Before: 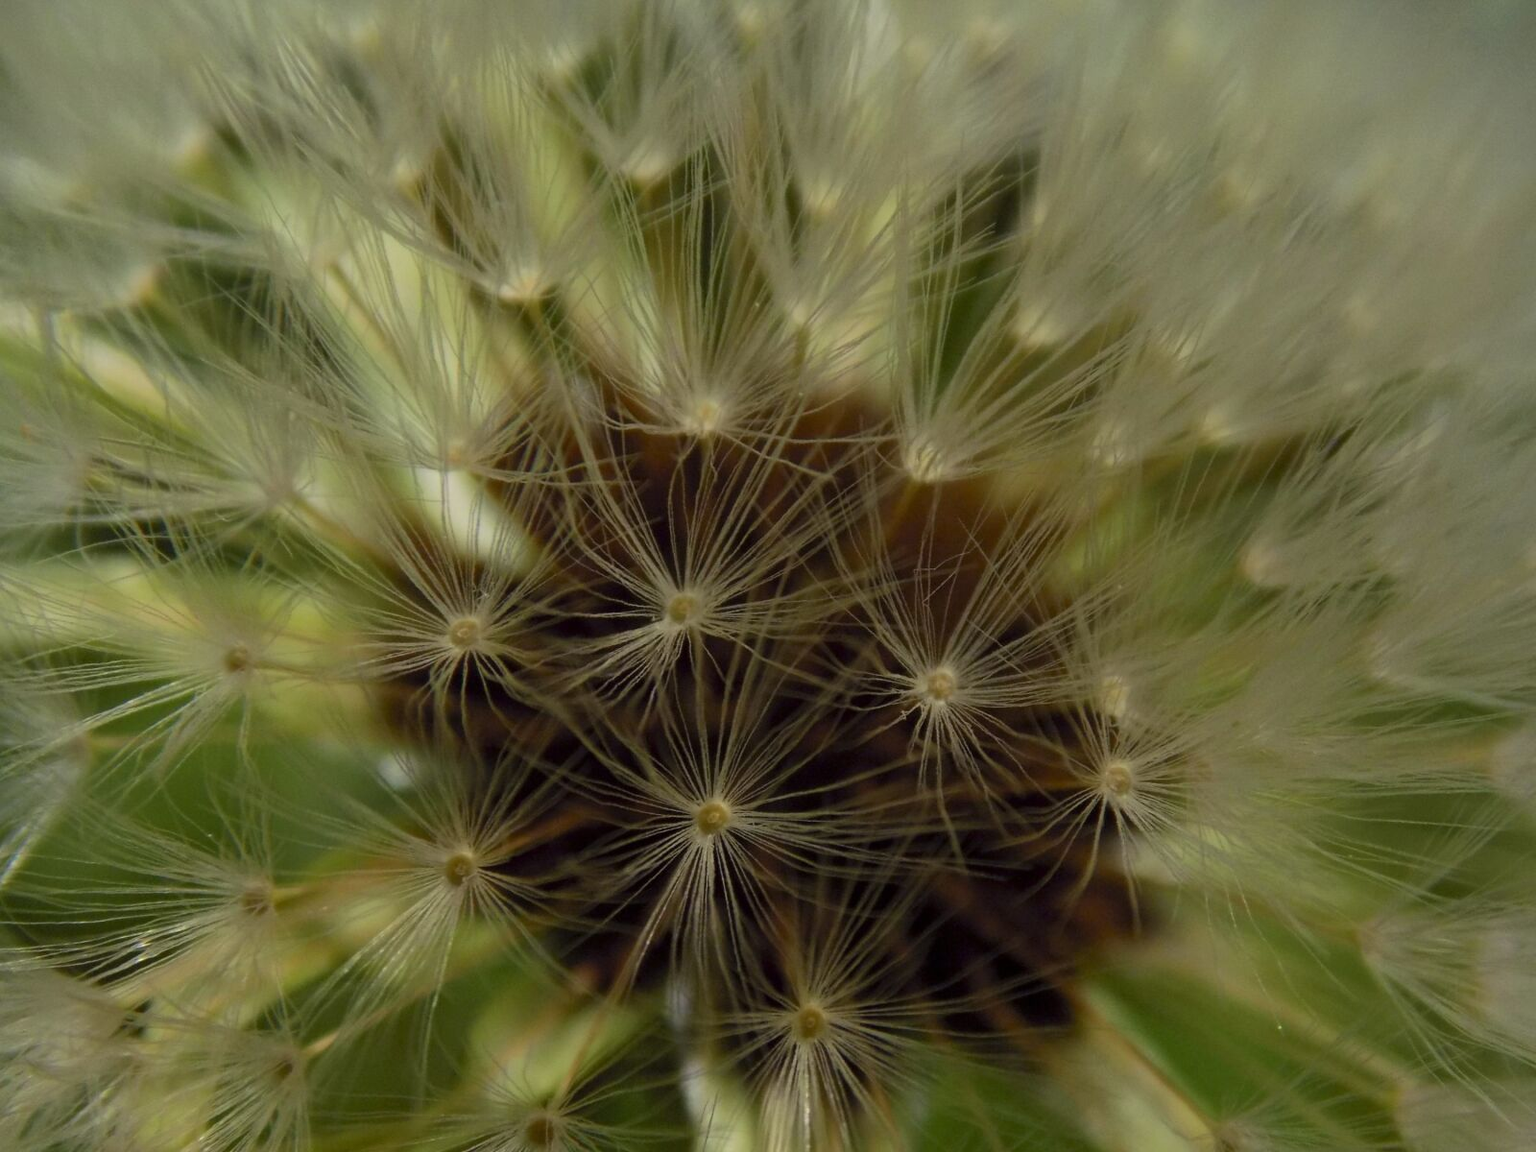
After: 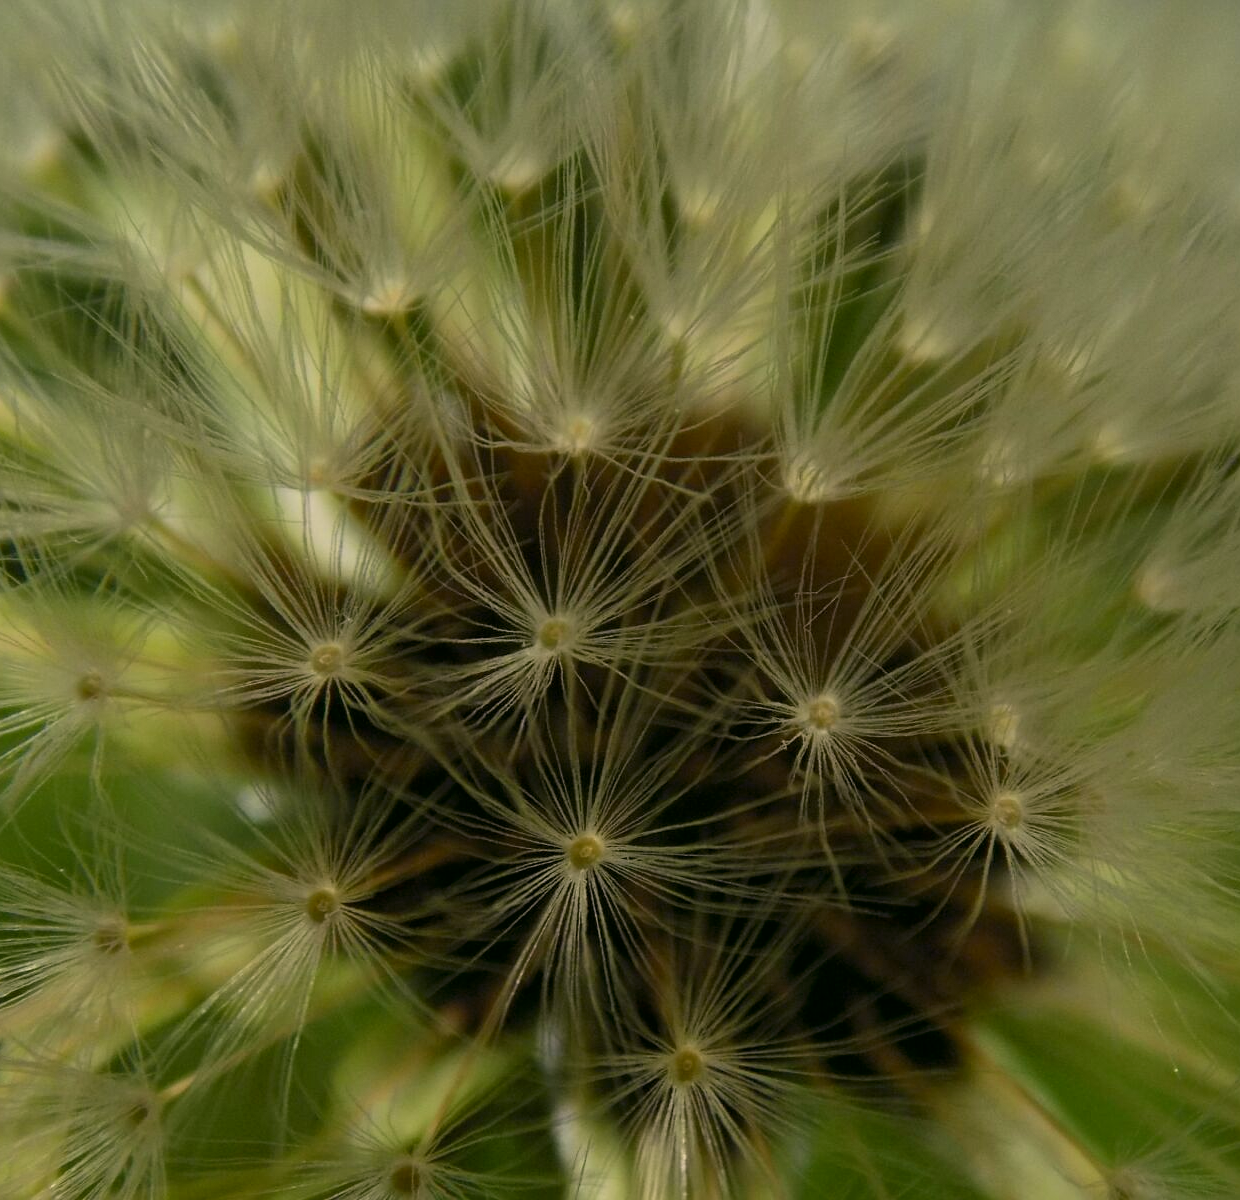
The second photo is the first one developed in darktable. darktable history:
color correction: highlights a* 4.24, highlights b* 4.93, shadows a* -6.91, shadows b* 4.6
base curve: preserve colors none
crop: left 9.855%, right 12.596%
sharpen: radius 1.252, amount 0.292, threshold 0.067
